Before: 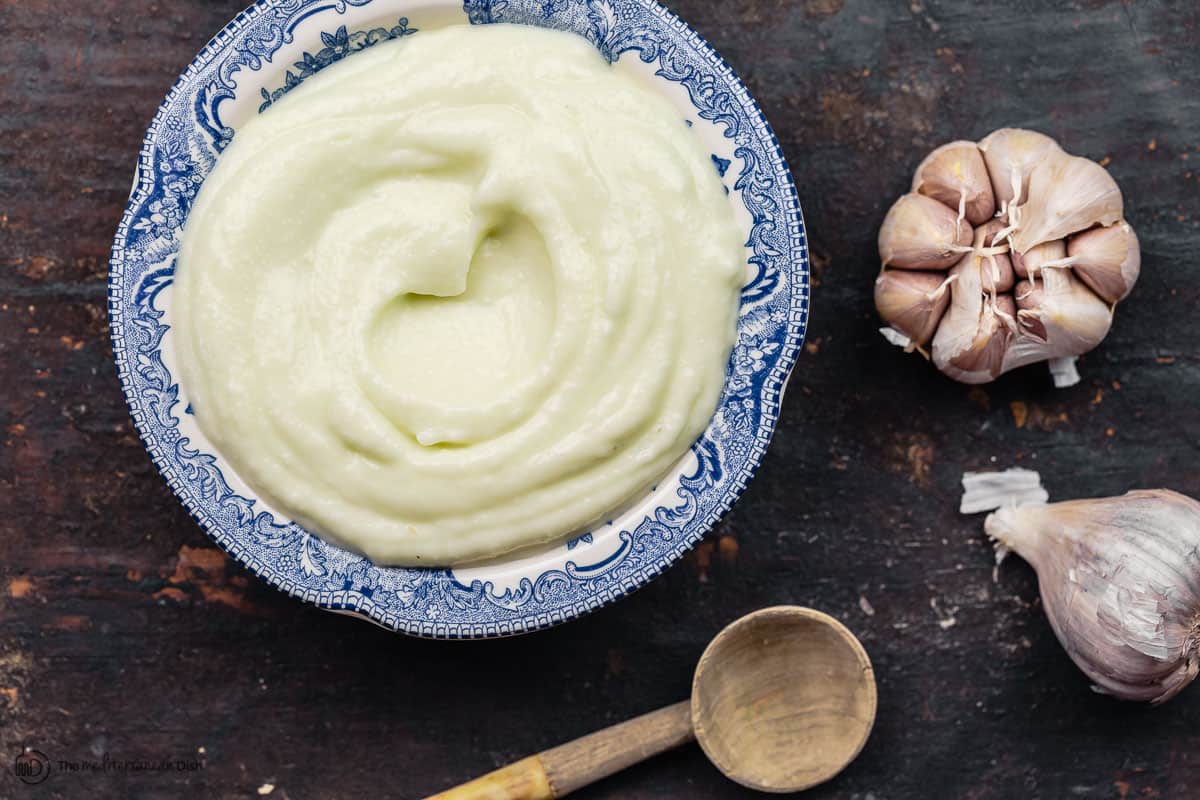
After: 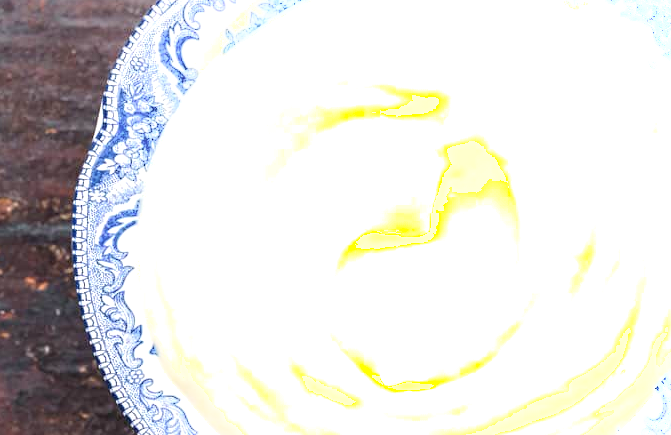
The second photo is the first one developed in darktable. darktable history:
shadows and highlights: highlights 70.55, soften with gaussian
tone equalizer: edges refinement/feathering 500, mask exposure compensation -1.57 EV, preserve details no
crop and rotate: left 3.062%, top 7.559%, right 40.977%, bottom 37.972%
exposure: black level correction 0, exposure 1 EV, compensate highlight preservation false
